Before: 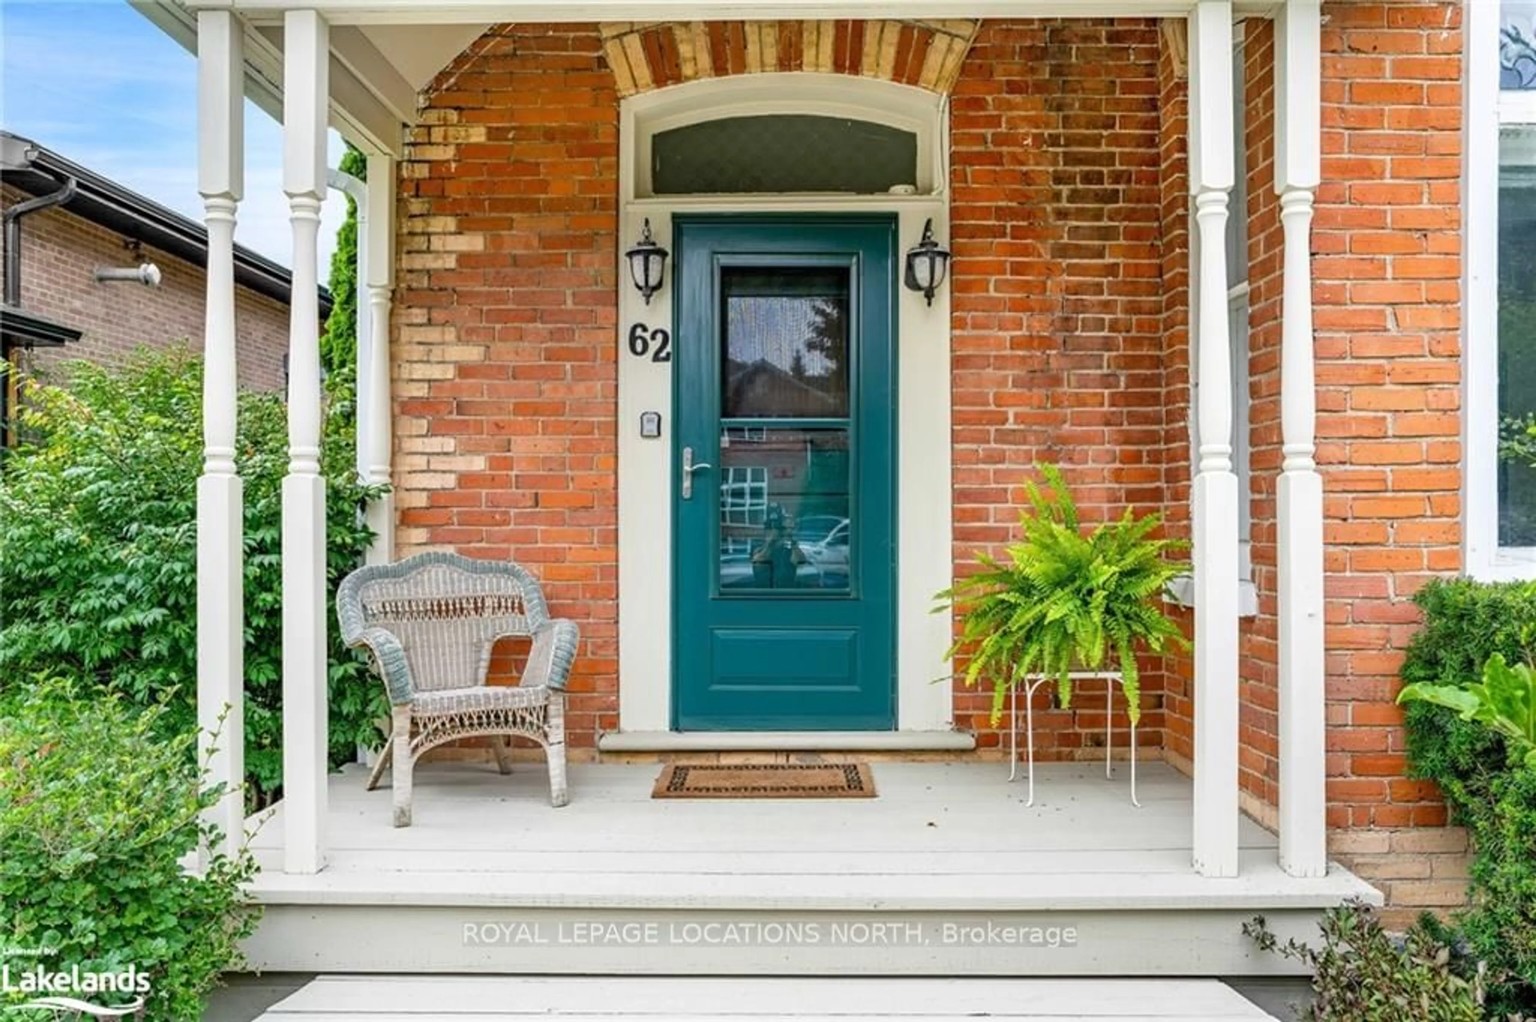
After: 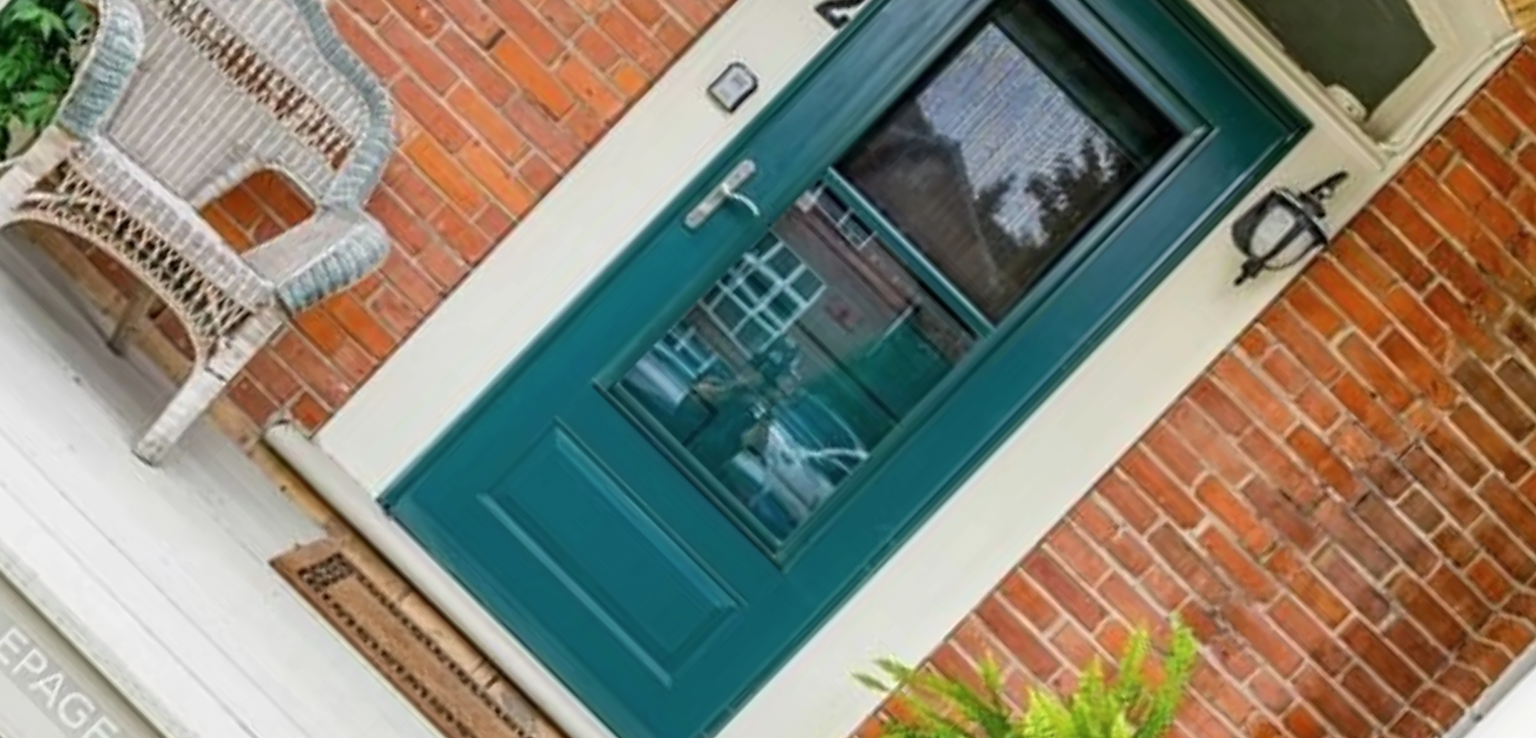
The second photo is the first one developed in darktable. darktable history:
crop and rotate: angle -44.46°, top 16.727%, right 0.859%, bottom 11.623%
contrast brightness saturation: saturation -0.055
